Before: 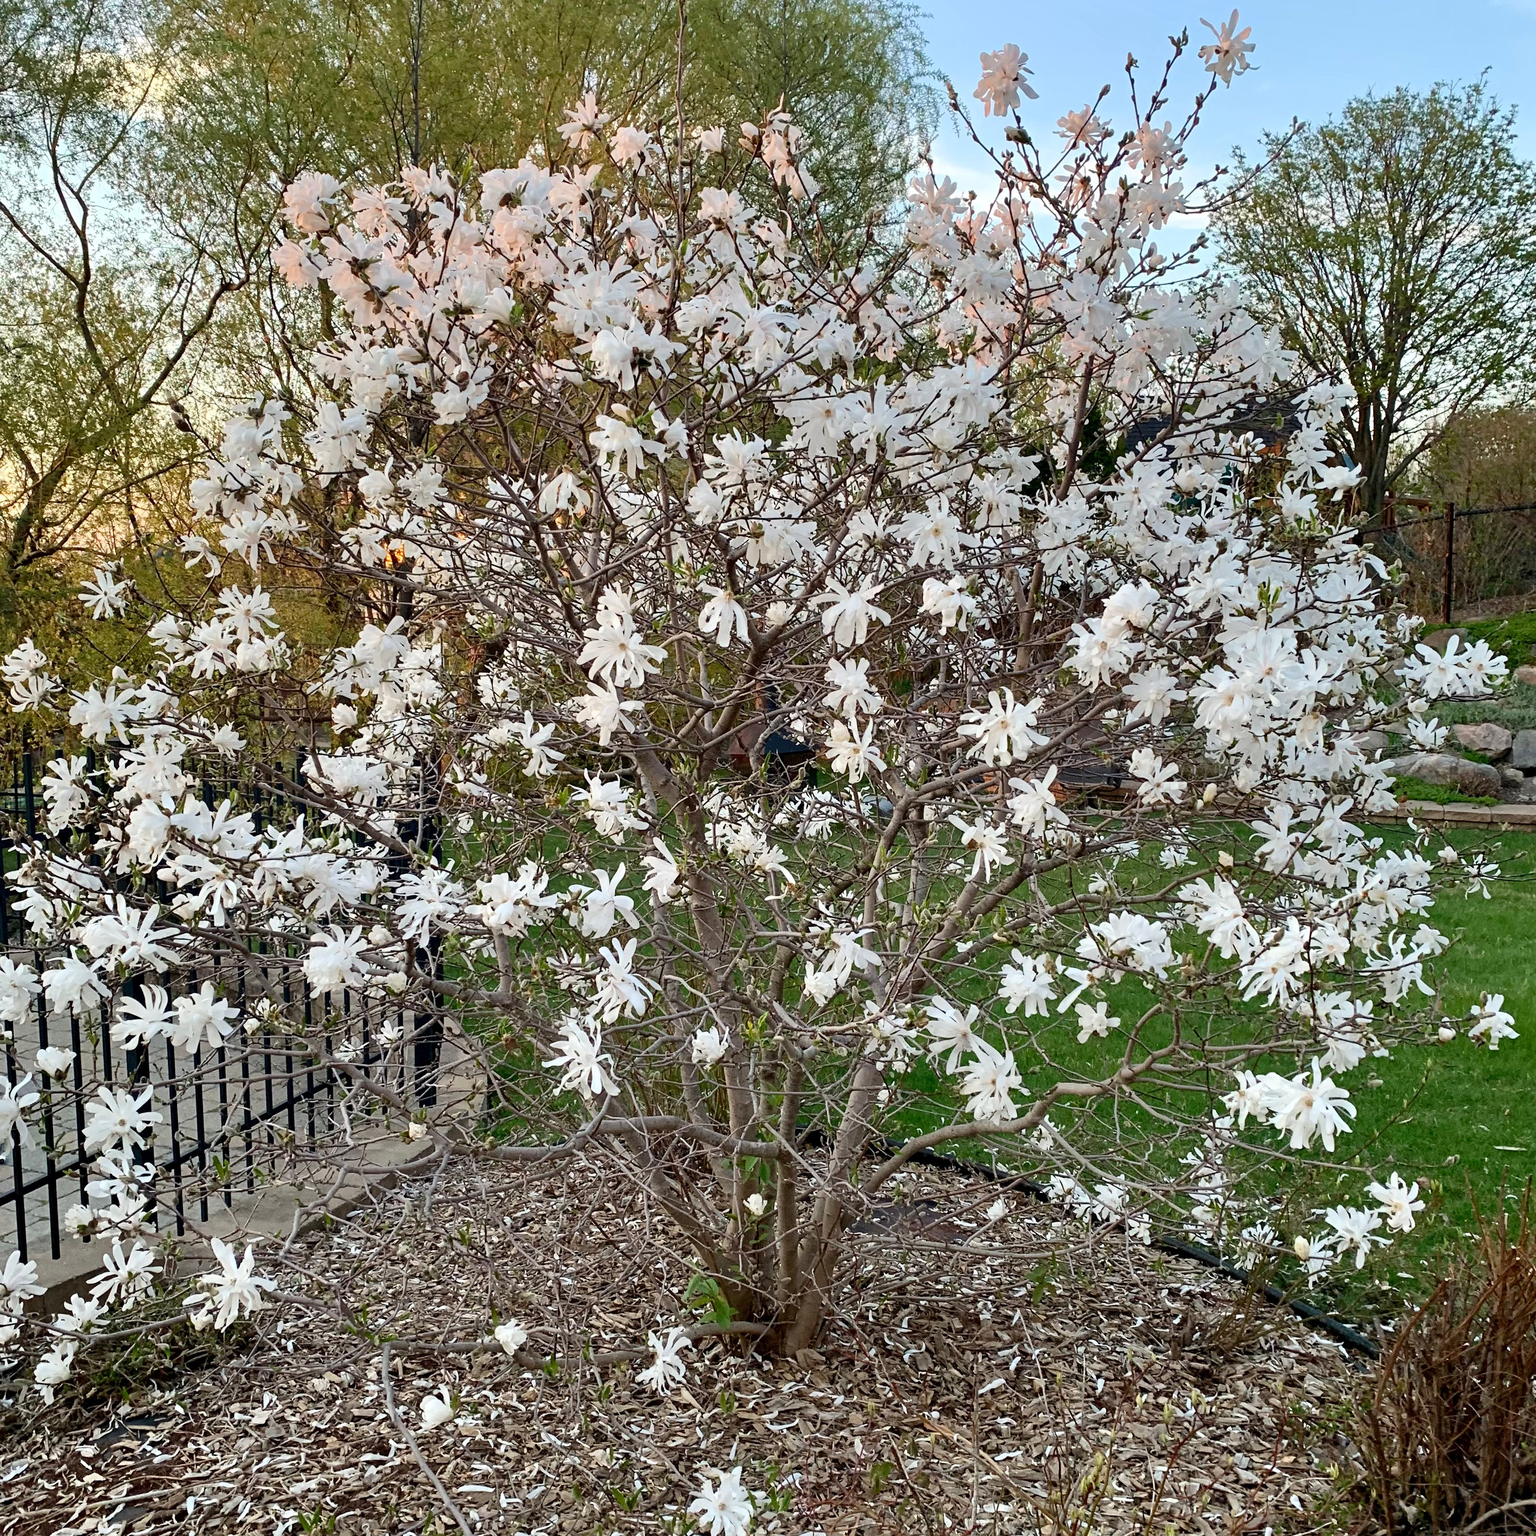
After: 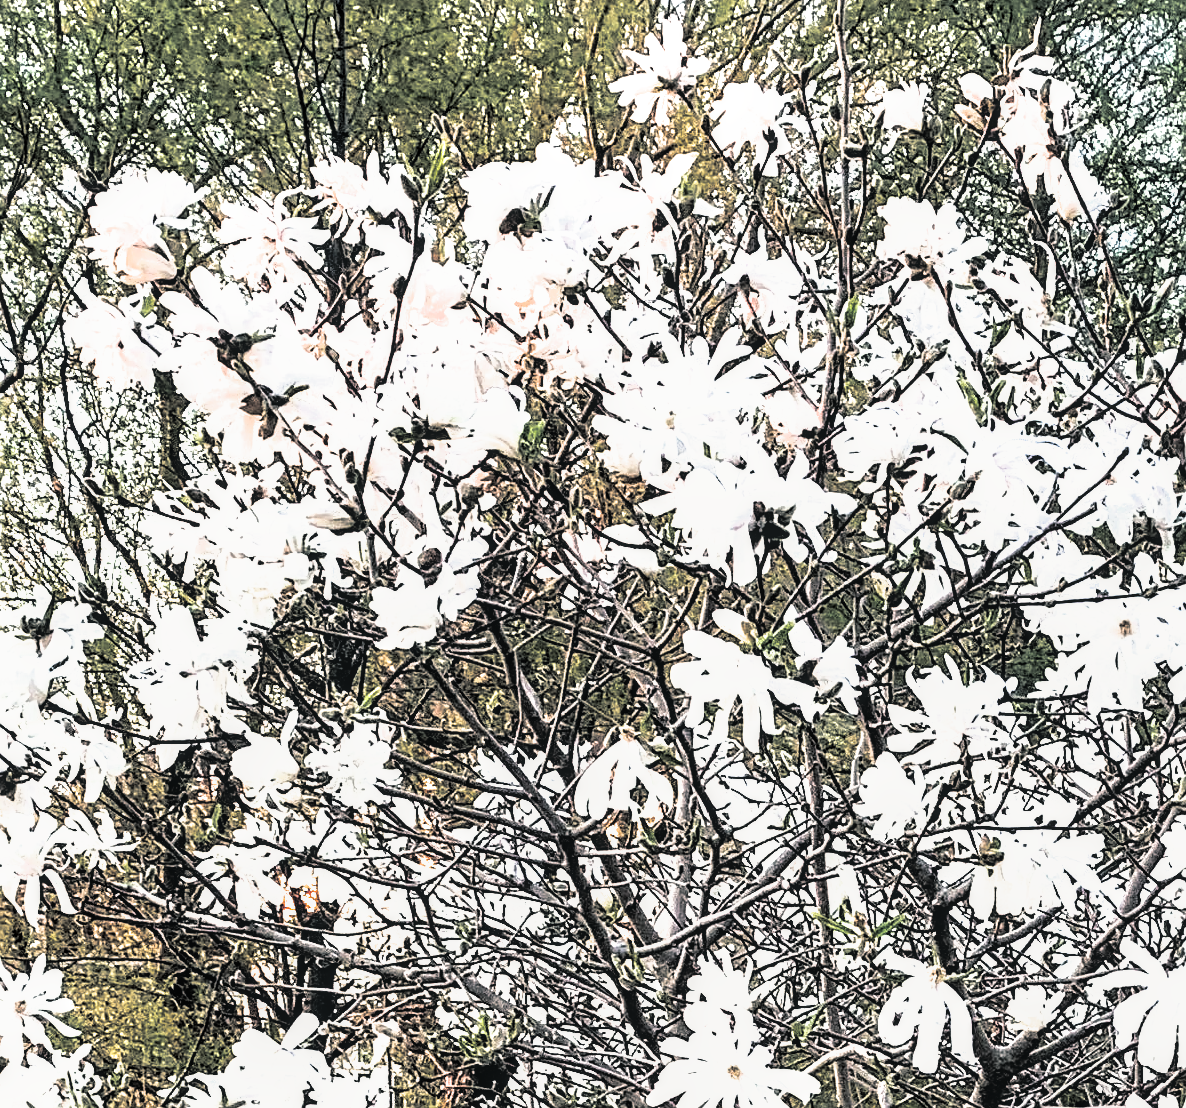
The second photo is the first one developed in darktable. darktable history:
sharpen: on, module defaults
split-toning: shadows › hue 201.6°, shadows › saturation 0.16, highlights › hue 50.4°, highlights › saturation 0.2, balance -49.9
local contrast: on, module defaults
crop: left 15.452%, top 5.459%, right 43.956%, bottom 56.62%
white balance: red 0.974, blue 1.044
filmic rgb: black relative exposure -8.2 EV, white relative exposure 2.2 EV, threshold 3 EV, hardness 7.11, latitude 85.74%, contrast 1.696, highlights saturation mix -4%, shadows ↔ highlights balance -2.69%, color science v5 (2021), contrast in shadows safe, contrast in highlights safe, enable highlight reconstruction true
exposure: black level correction 0, exposure 0.7 EV, compensate exposure bias true, compensate highlight preservation false
